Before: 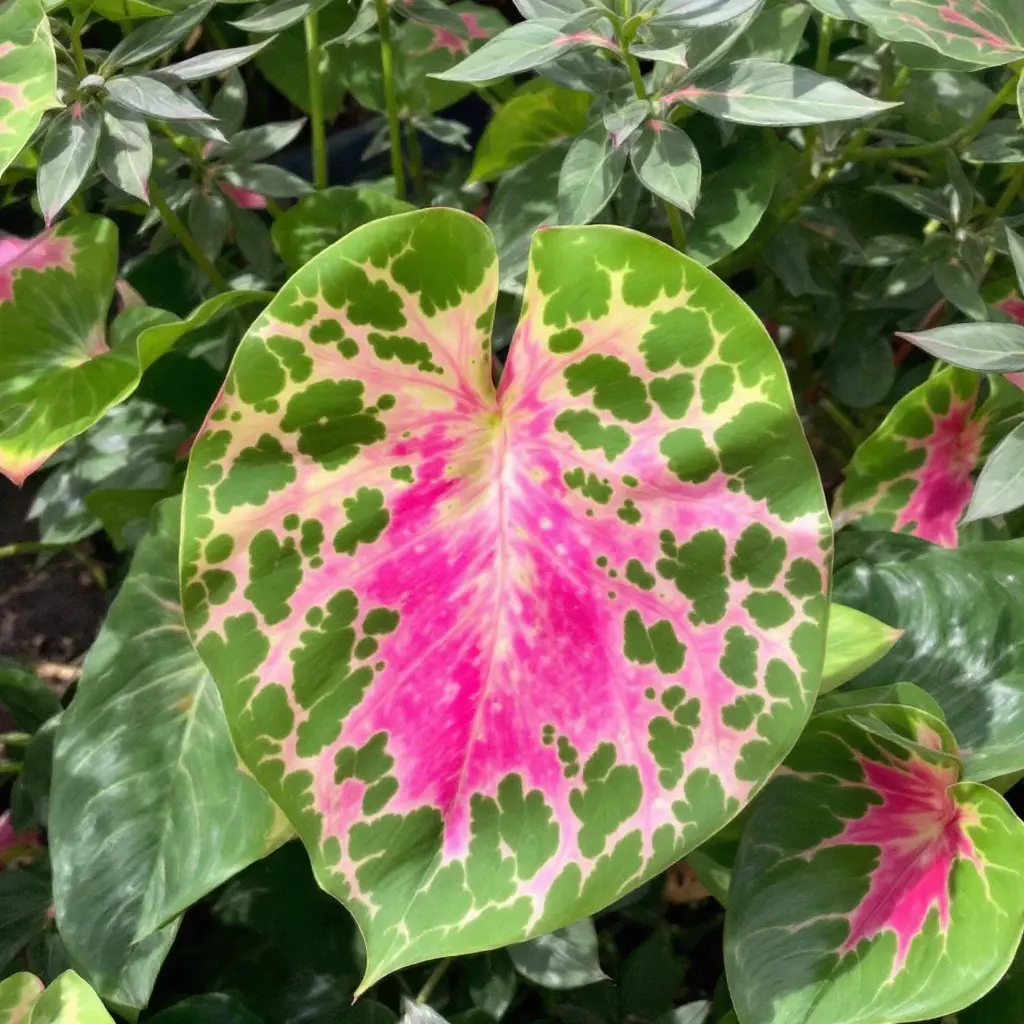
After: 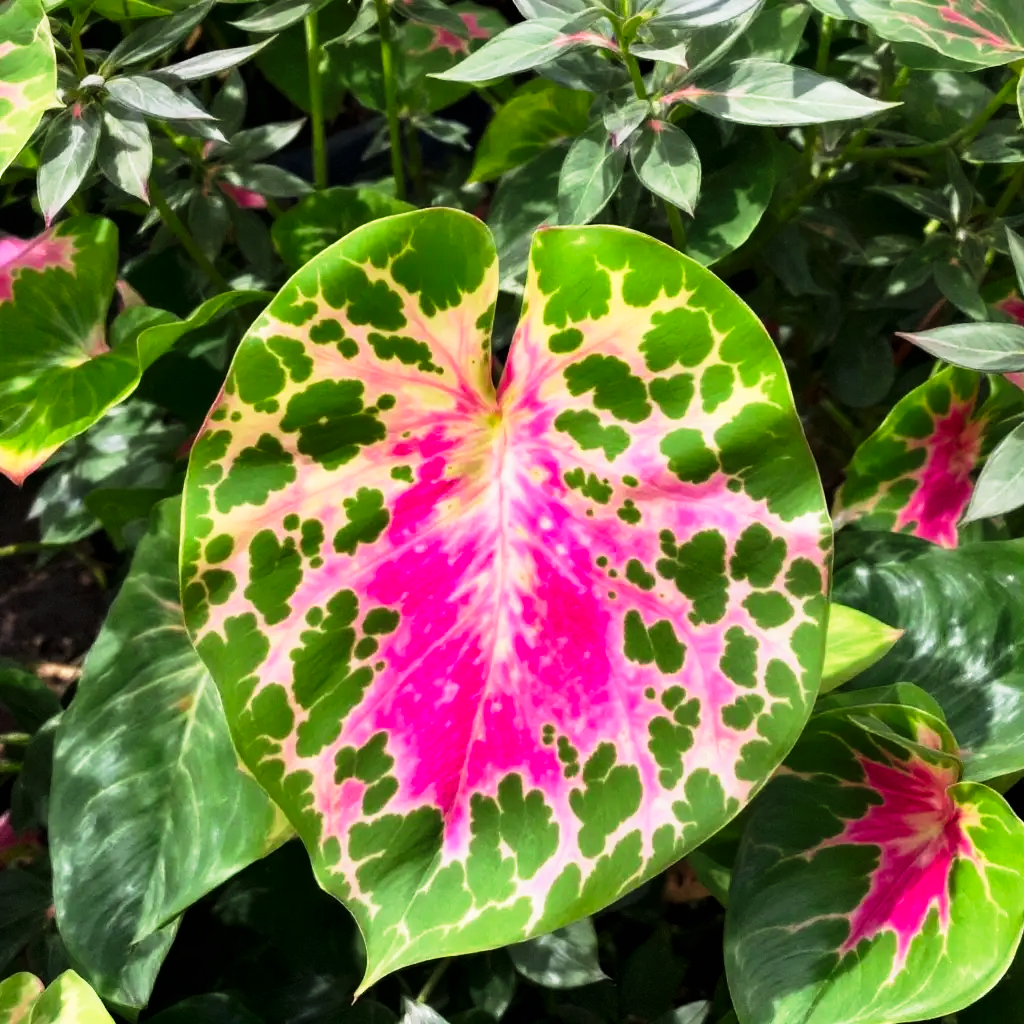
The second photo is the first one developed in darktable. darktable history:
tone curve: curves: ch0 [(0, 0) (0.042, 0.01) (0.223, 0.123) (0.59, 0.574) (0.802, 0.868) (1, 1)], preserve colors none
